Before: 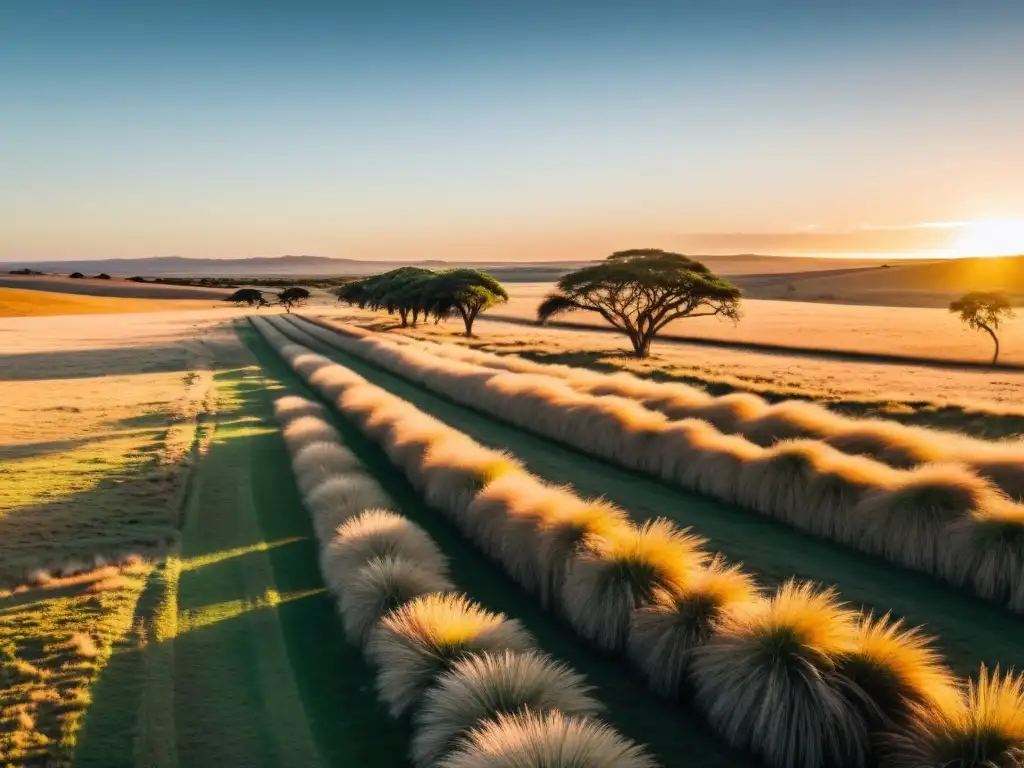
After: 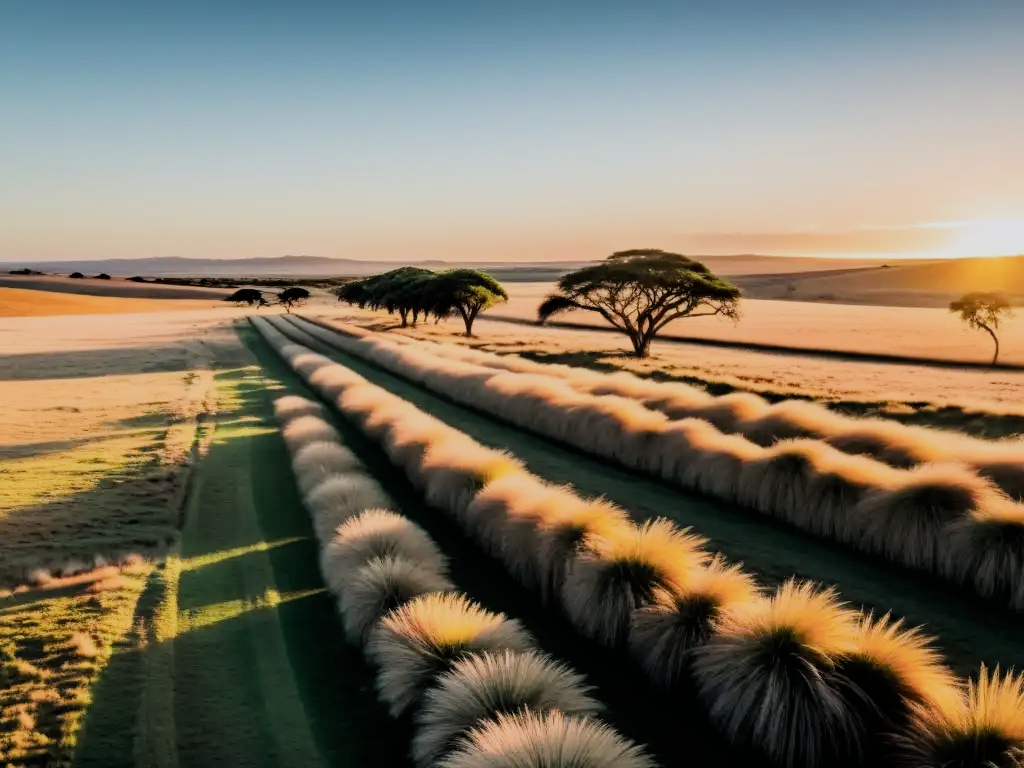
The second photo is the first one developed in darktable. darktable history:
tone equalizer: -8 EV -0.75 EV, -7 EV -0.7 EV, -6 EV -0.6 EV, -5 EV -0.4 EV, -3 EV 0.4 EV, -2 EV 0.6 EV, -1 EV 0.7 EV, +0 EV 0.75 EV, edges refinement/feathering 500, mask exposure compensation -1.57 EV, preserve details no
filmic rgb: black relative exposure -6.59 EV, white relative exposure 4.71 EV, hardness 3.13, contrast 0.805
